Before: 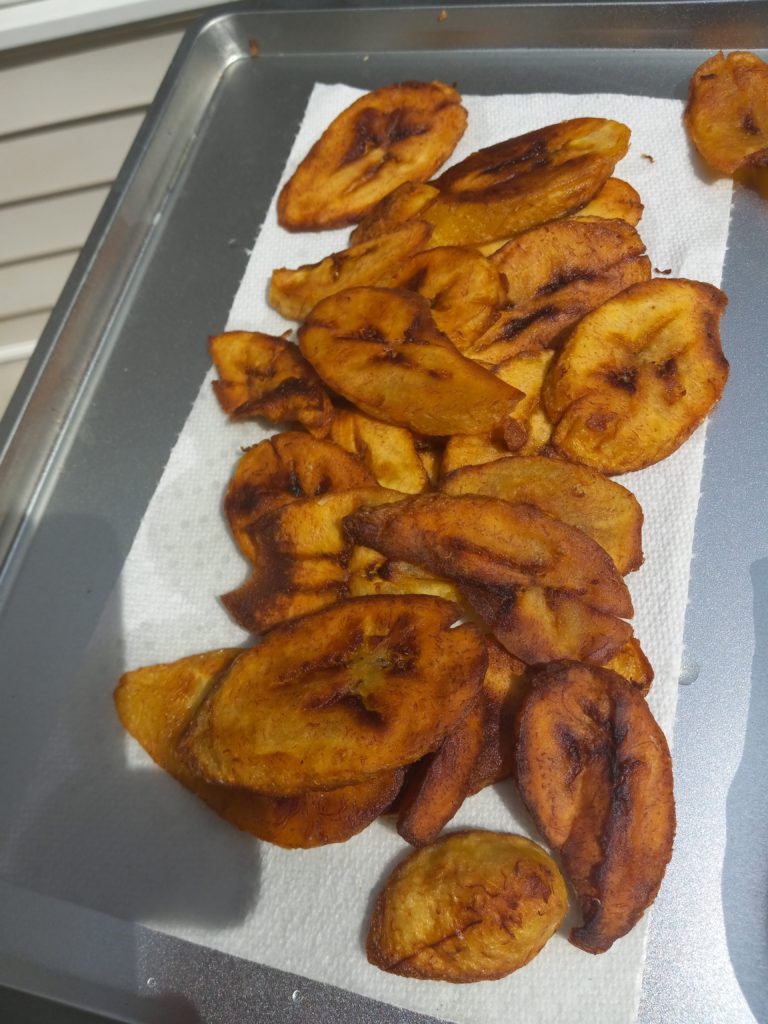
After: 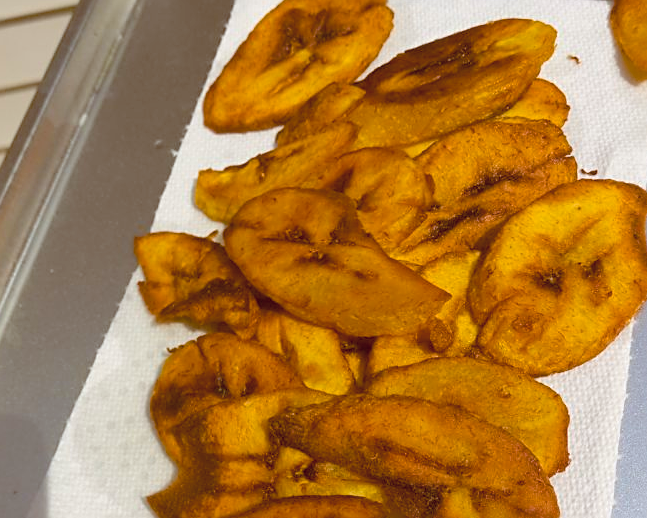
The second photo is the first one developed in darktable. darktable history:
color balance rgb: global offset › chroma 0.391%, global offset › hue 35.85°, perceptual saturation grading › global saturation 25.909%
crop and rotate: left 9.64%, top 9.67%, right 6.095%, bottom 39.667%
contrast brightness saturation: brightness 0.115
sharpen: on, module defaults
